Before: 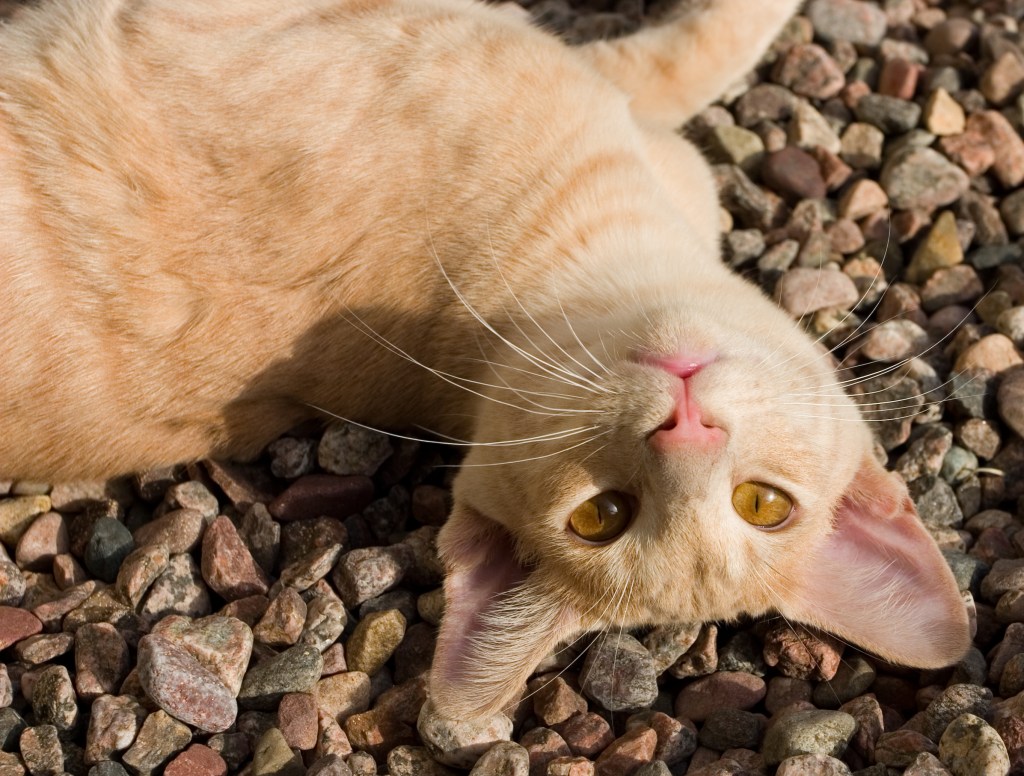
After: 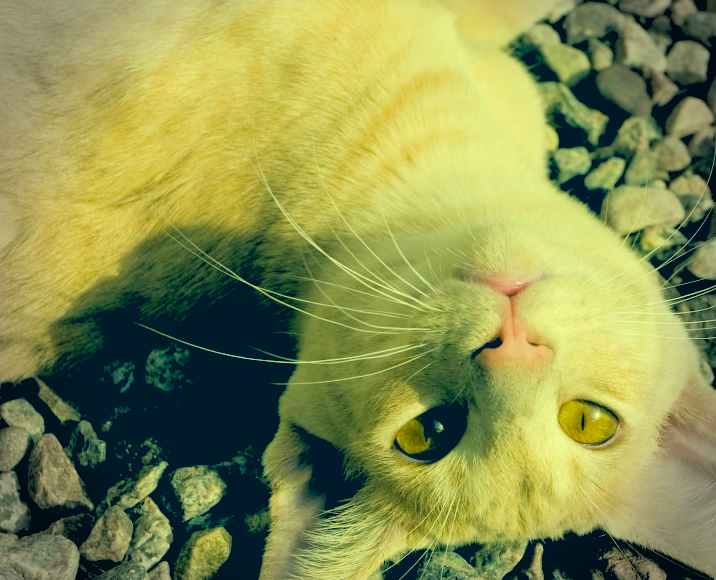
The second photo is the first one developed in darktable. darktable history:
rgb levels: levels [[0.027, 0.429, 0.996], [0, 0.5, 1], [0, 0.5, 1]]
color correction: highlights a* -15.58, highlights b* 40, shadows a* -40, shadows b* -26.18
vignetting: fall-off radius 31.48%, brightness -0.472
crop and rotate: left 17.046%, top 10.659%, right 12.989%, bottom 14.553%
